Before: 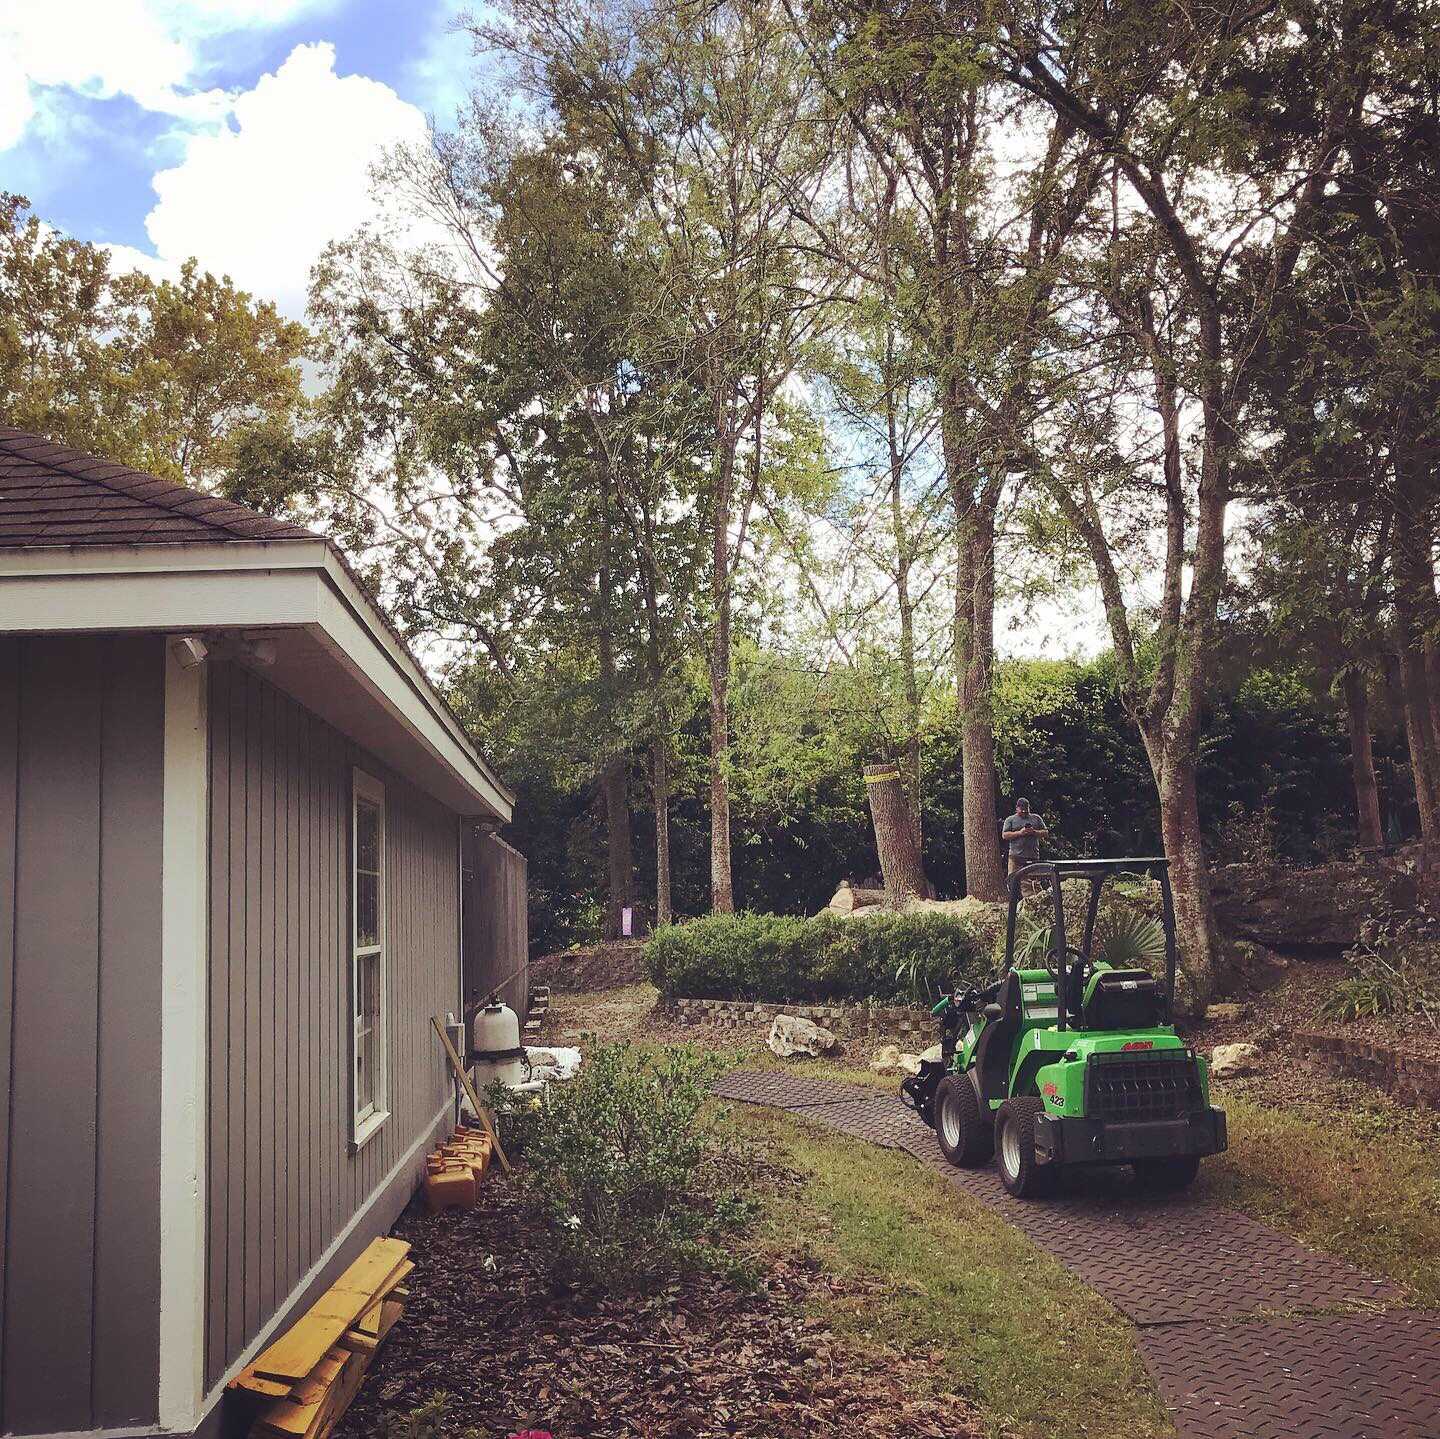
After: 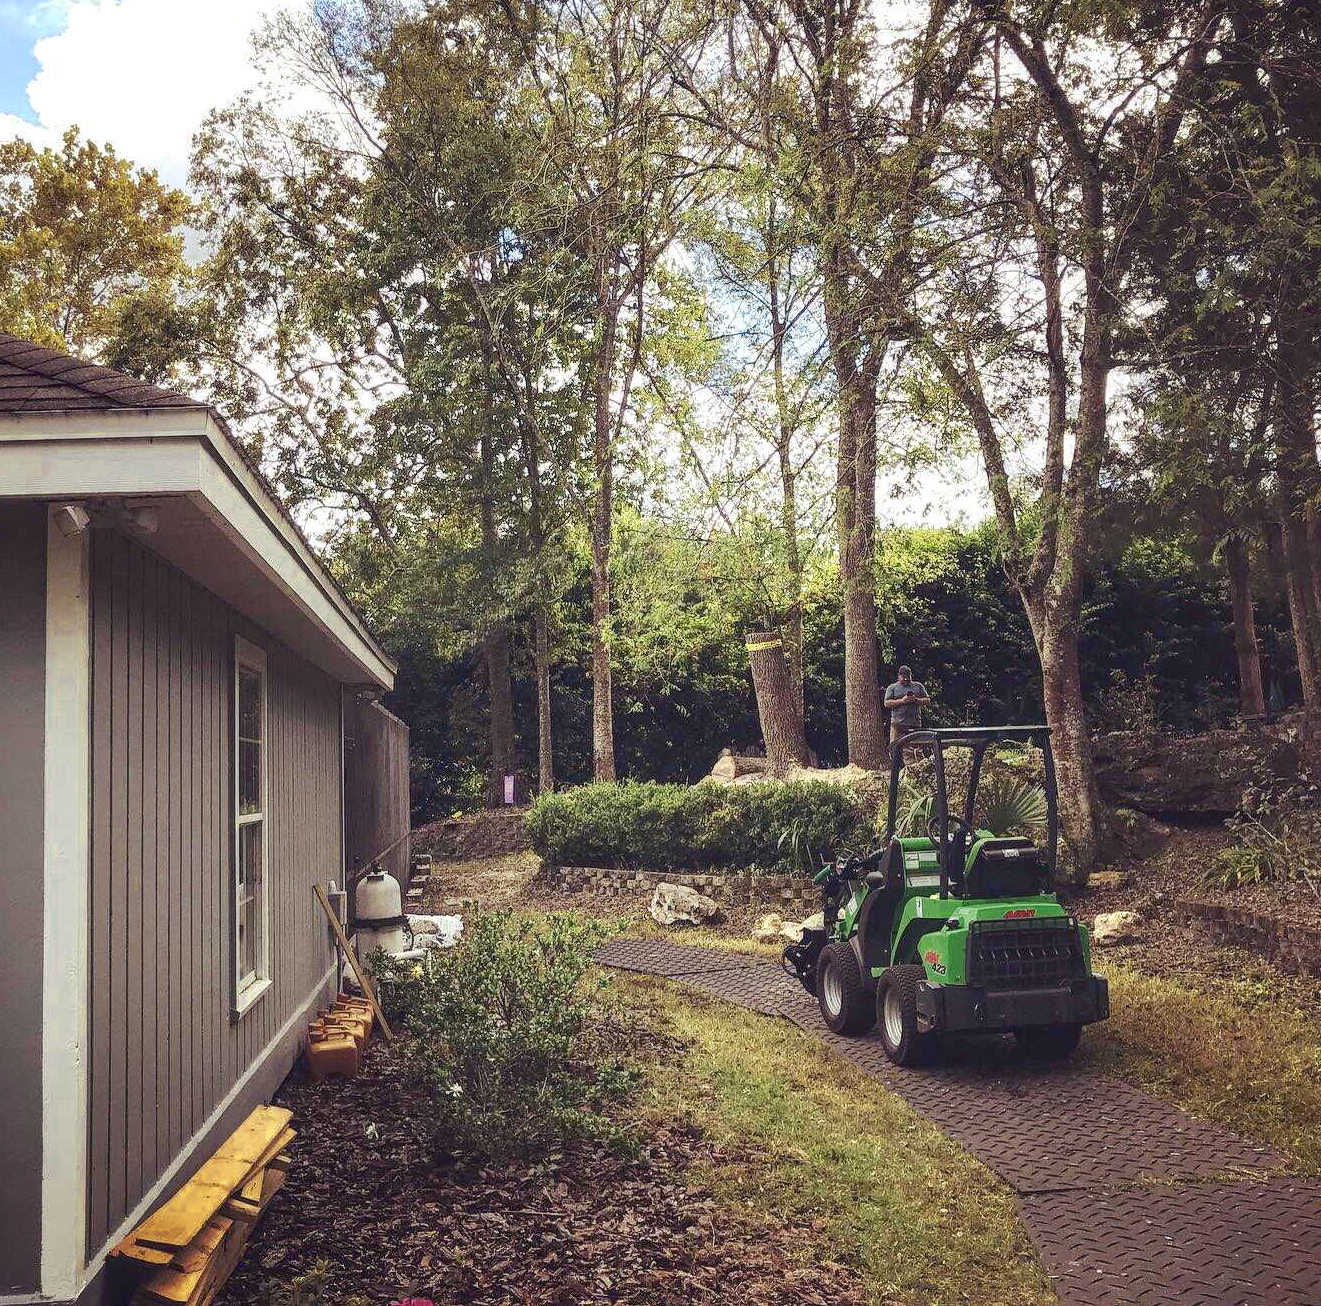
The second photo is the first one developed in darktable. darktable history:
local contrast: on, module defaults
crop and rotate: left 8.262%, top 9.226%
color zones: curves: ch0 [(0, 0.485) (0.178, 0.476) (0.261, 0.623) (0.411, 0.403) (0.708, 0.603) (0.934, 0.412)]; ch1 [(0.003, 0.485) (0.149, 0.496) (0.229, 0.584) (0.326, 0.551) (0.484, 0.262) (0.757, 0.643)]
